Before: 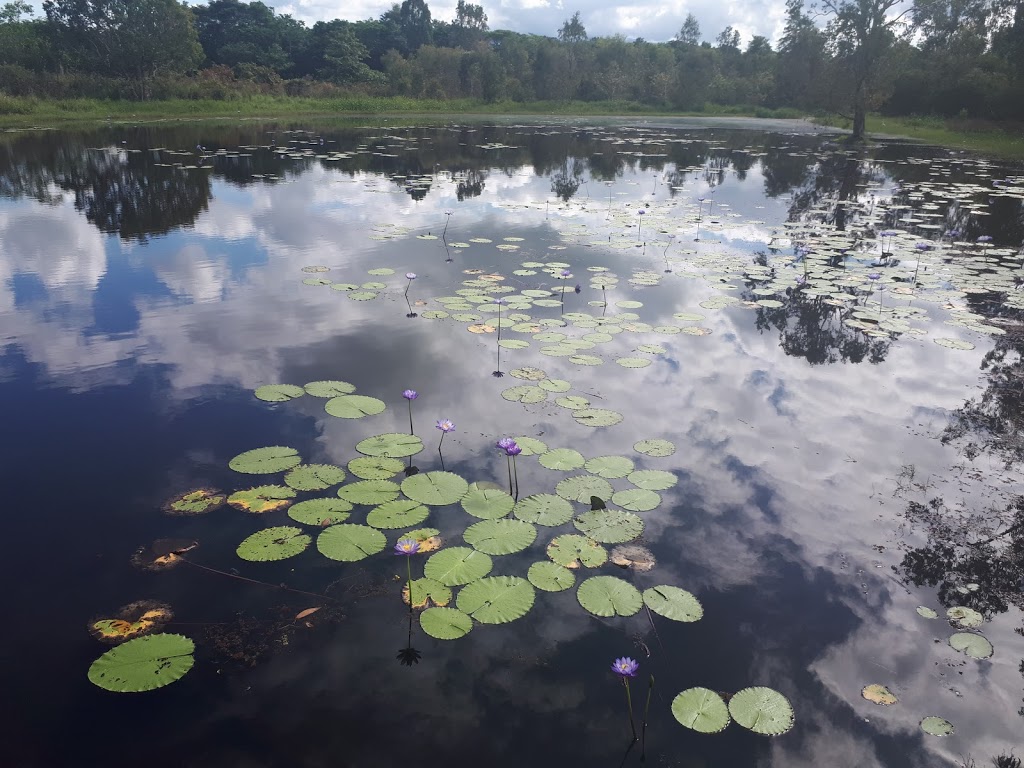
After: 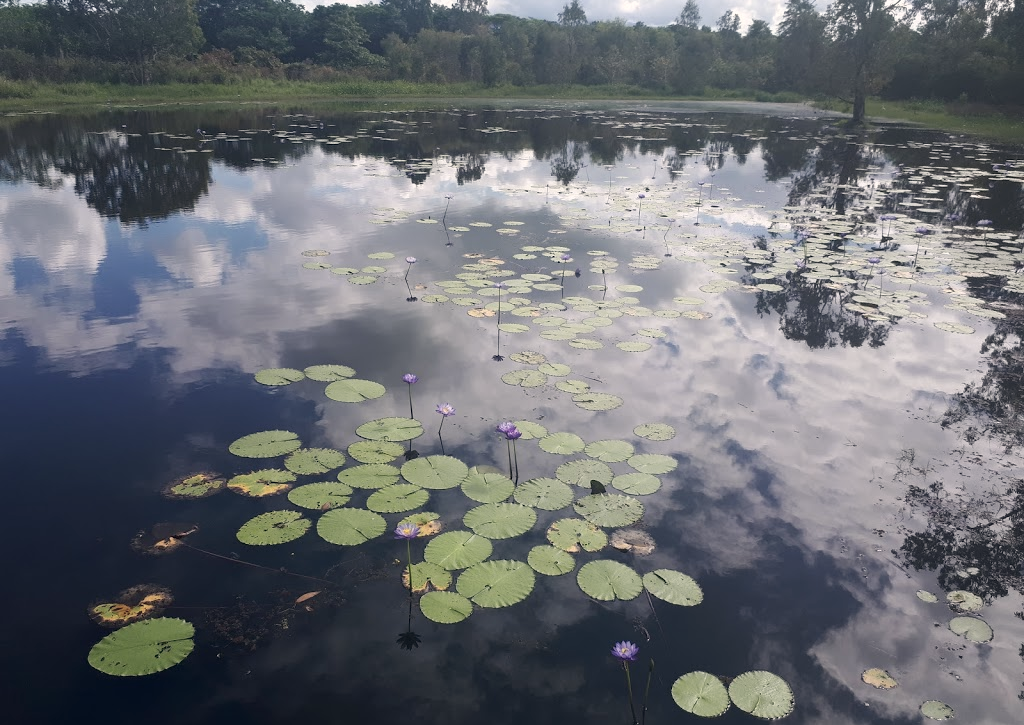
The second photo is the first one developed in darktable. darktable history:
crop and rotate: top 2.194%, bottom 3.278%
color correction: highlights a* 2.88, highlights b* 4.99, shadows a* -2.1, shadows b* -4.87, saturation 0.81
